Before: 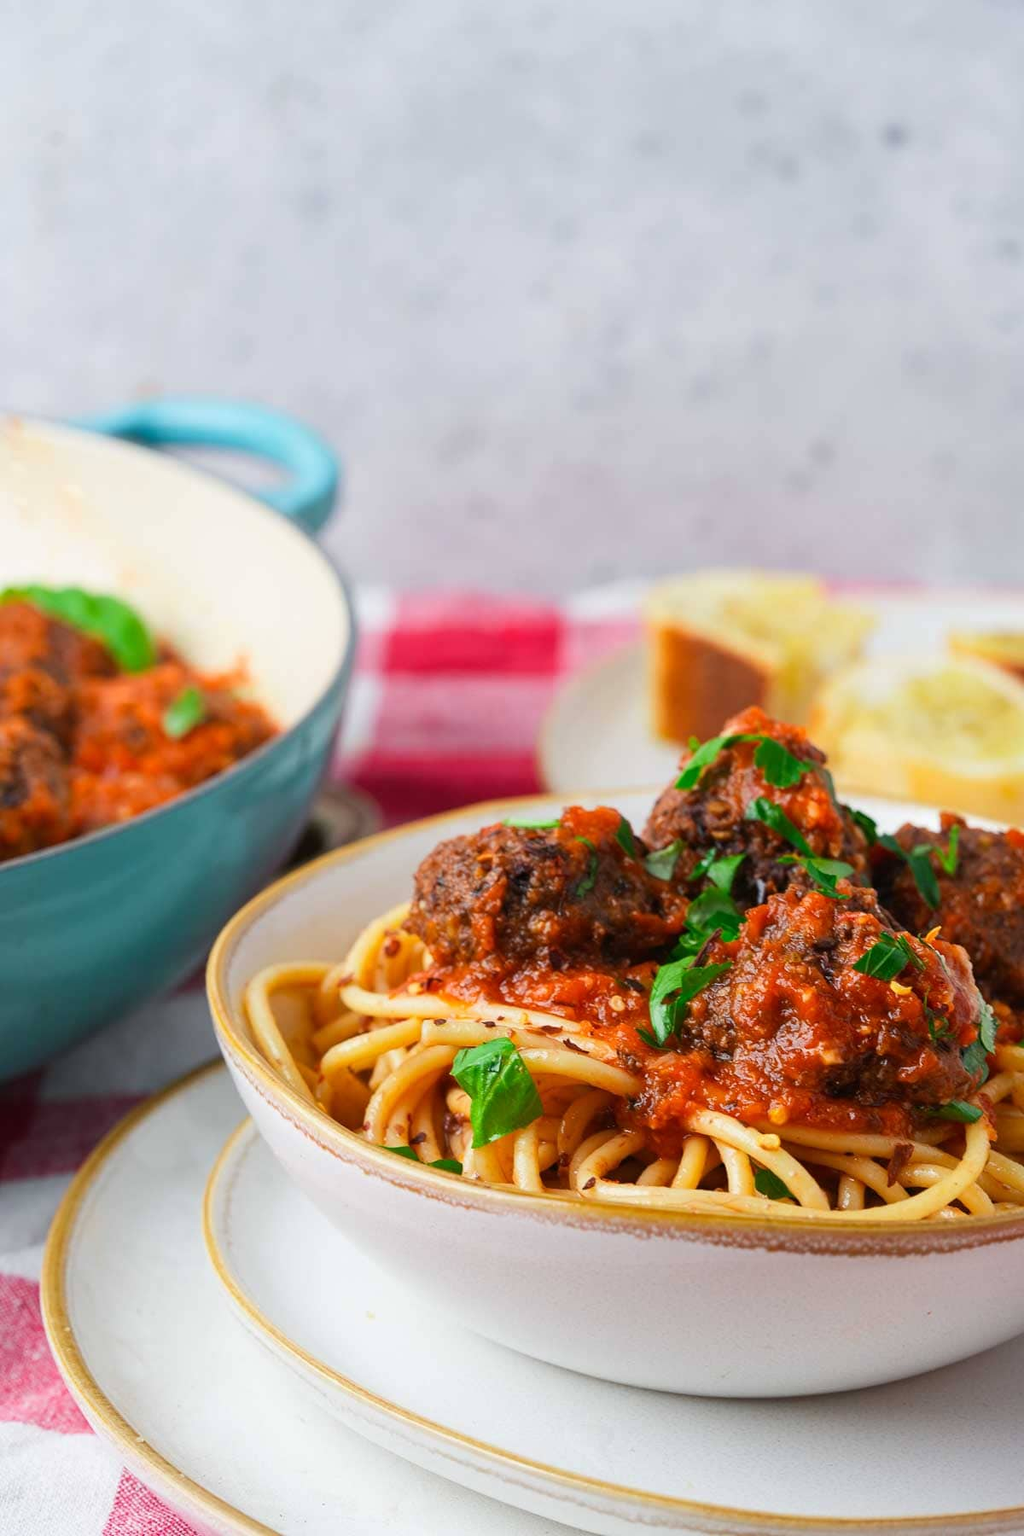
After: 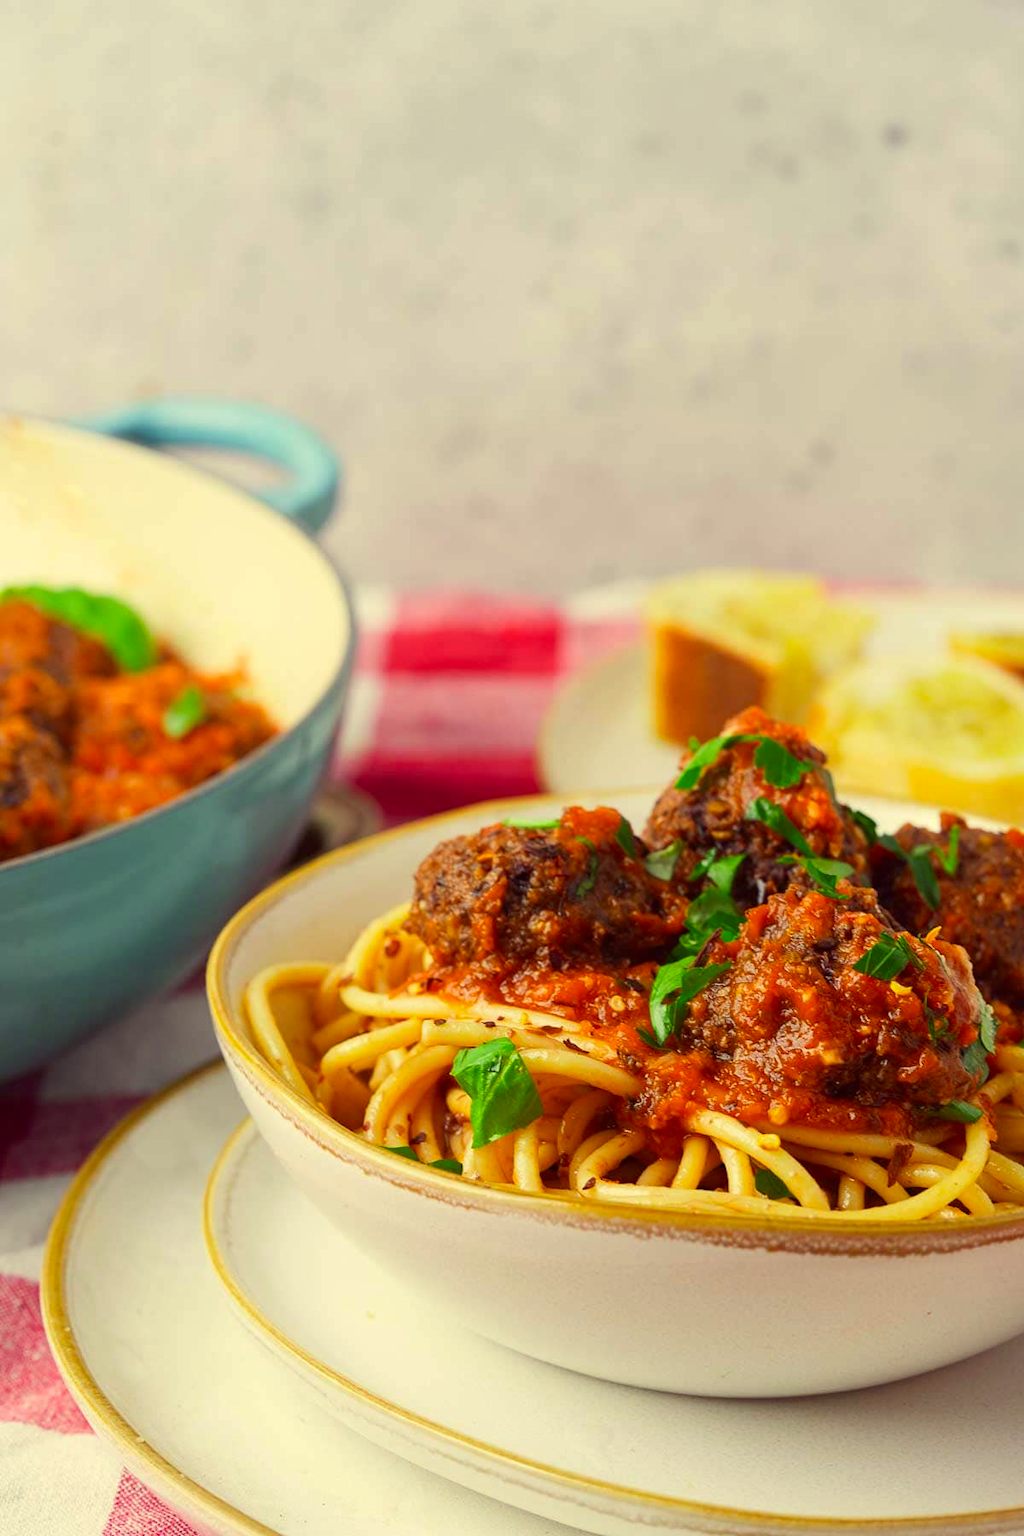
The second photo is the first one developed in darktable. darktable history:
color correction: highlights a* -0.482, highlights b* 40, shadows a* 9.8, shadows b* -0.161
color calibration: x 0.37, y 0.382, temperature 4313.32 K
